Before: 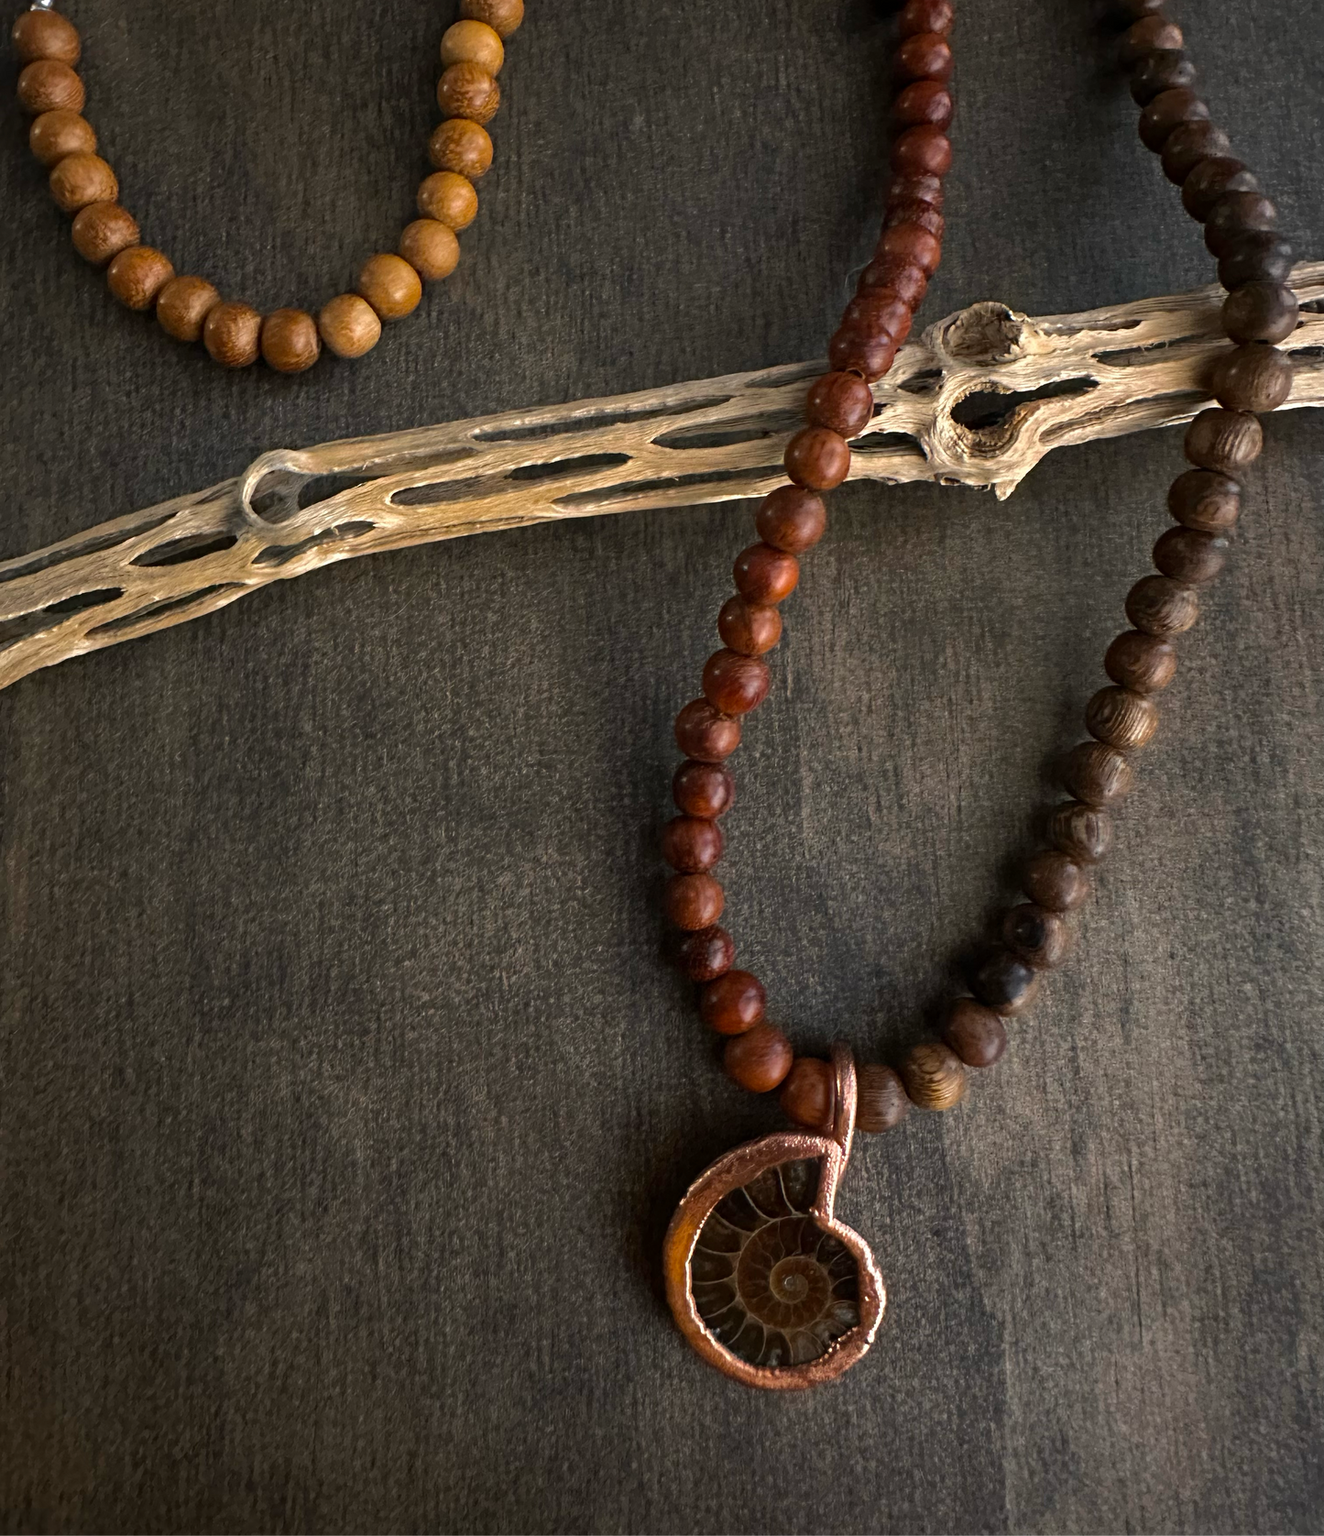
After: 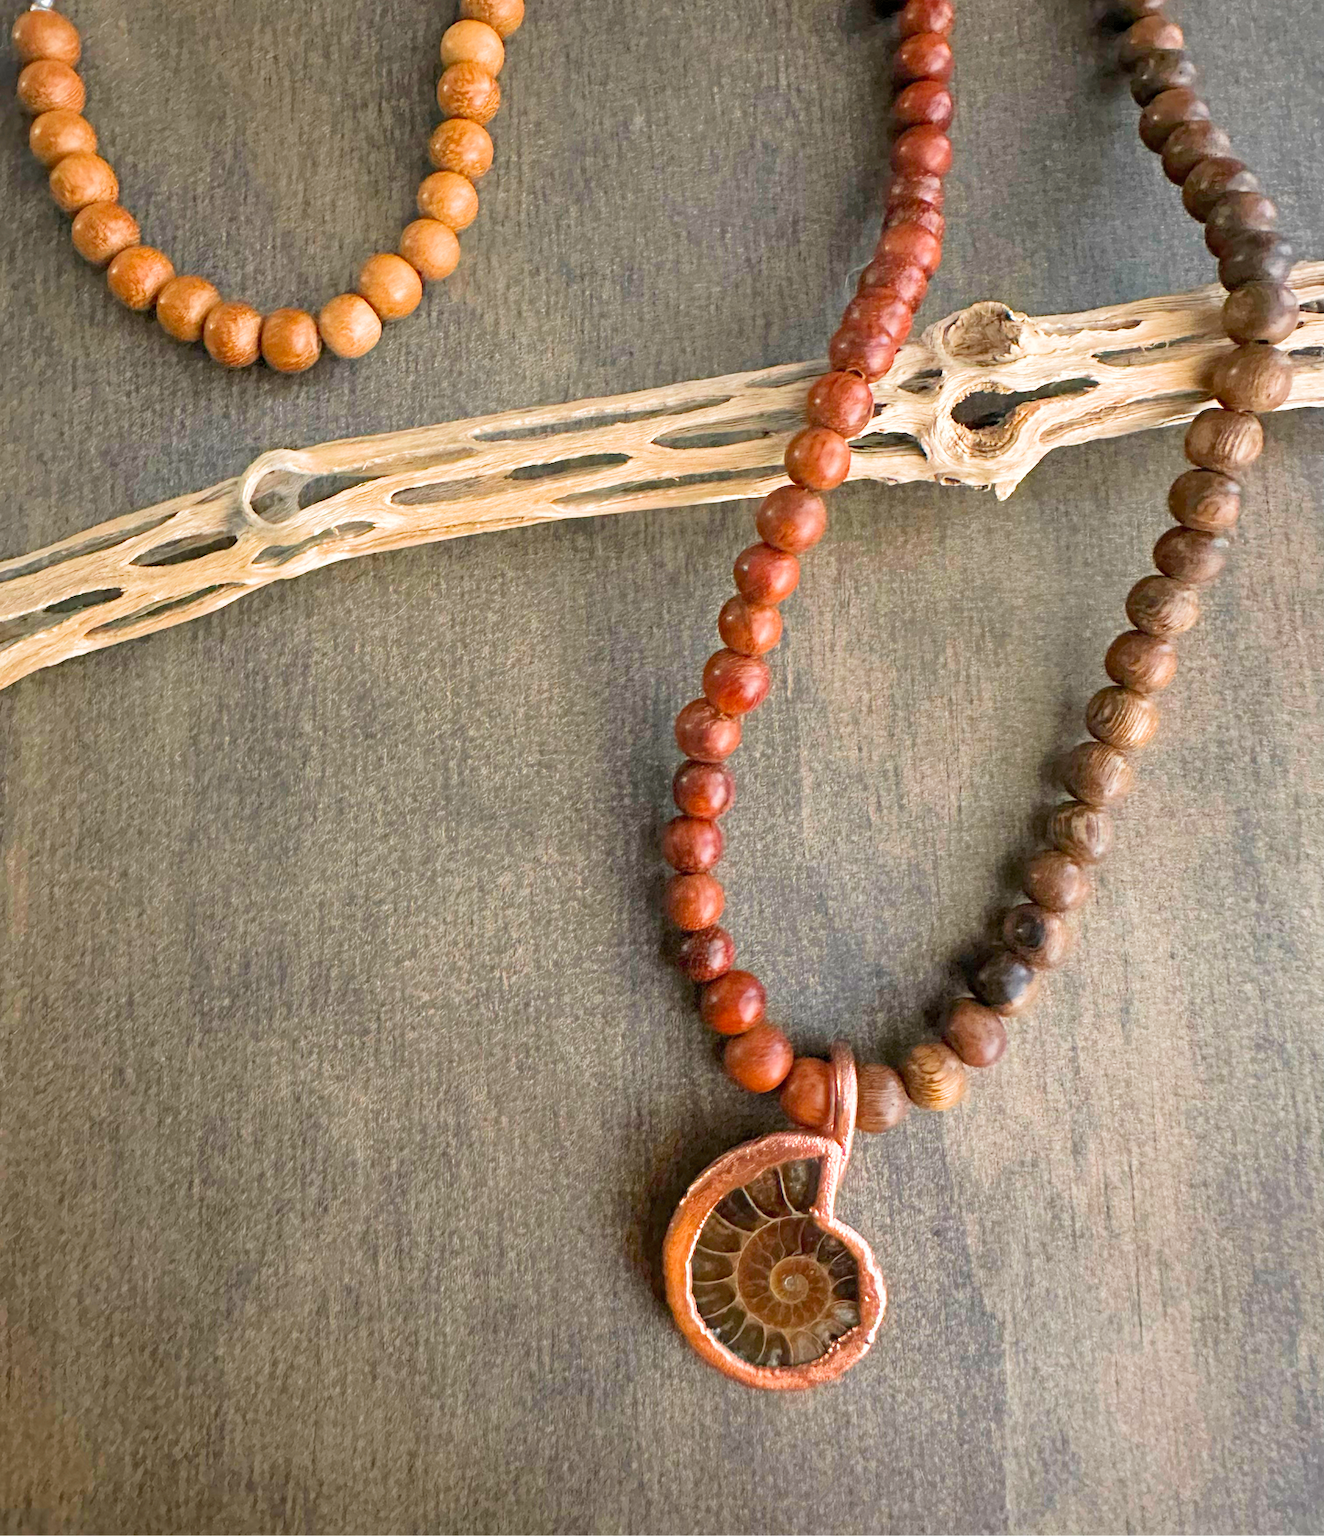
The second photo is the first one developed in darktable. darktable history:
filmic rgb: middle gray luminance 4.29%, black relative exposure -13 EV, white relative exposure 5 EV, threshold 6 EV, target black luminance 0%, hardness 5.19, latitude 59.69%, contrast 0.767, highlights saturation mix 5%, shadows ↔ highlights balance 25.95%, add noise in highlights 0, color science v3 (2019), use custom middle-gray values true, iterations of high-quality reconstruction 0, contrast in highlights soft, enable highlight reconstruction true
contrast brightness saturation: contrast 0.07, brightness 0.08, saturation 0.18
